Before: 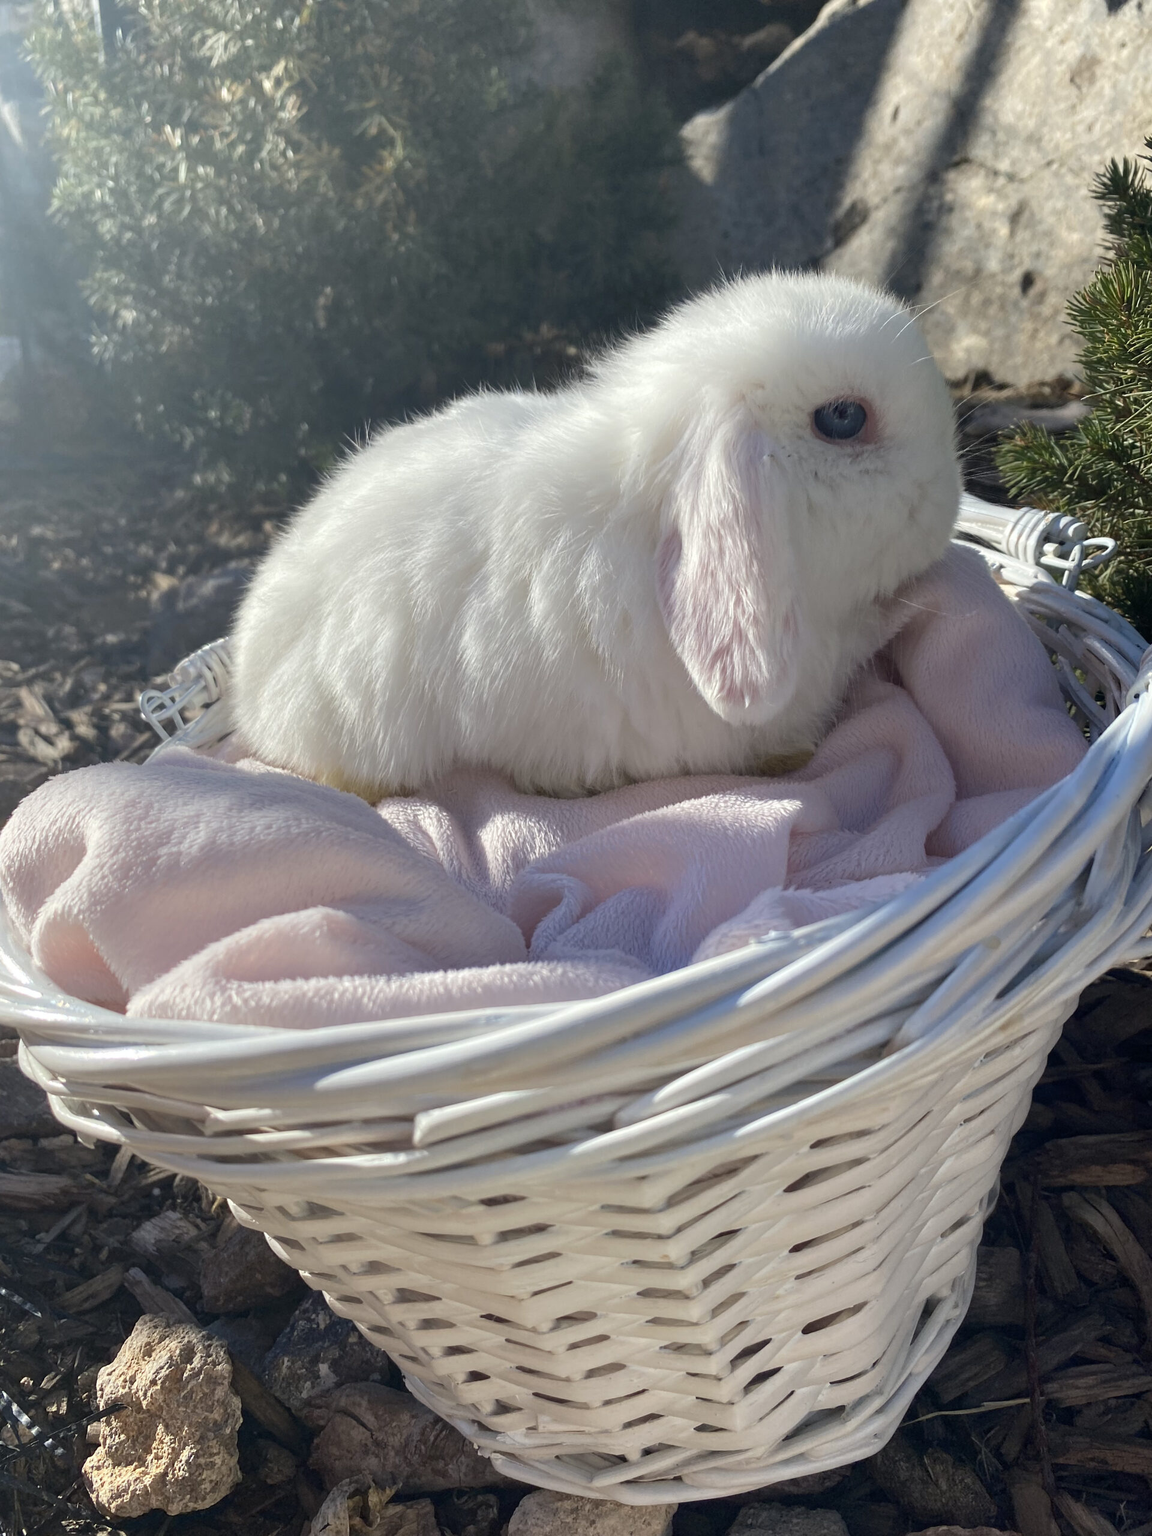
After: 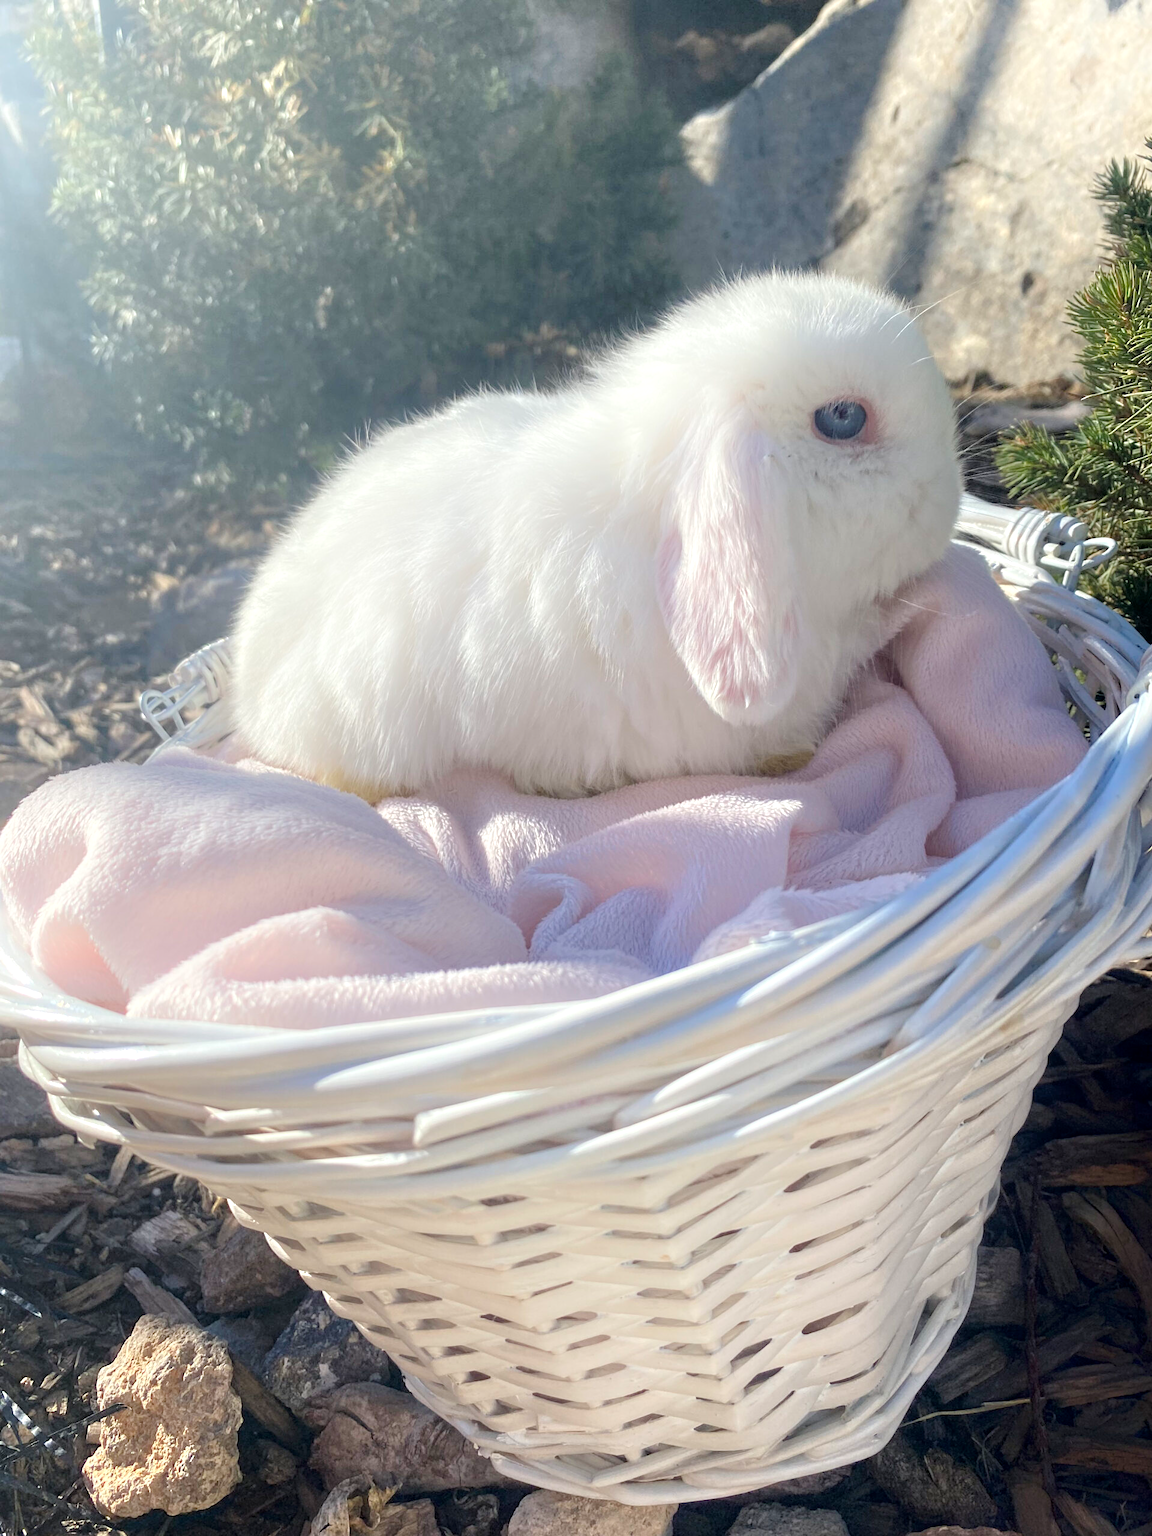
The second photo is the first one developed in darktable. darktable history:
local contrast: highlights 107%, shadows 98%, detail 120%, midtone range 0.2
shadows and highlights: shadows -55.63, highlights 84.47, soften with gaussian
tone equalizer: -7 EV 0.161 EV, -6 EV 0.599 EV, -5 EV 1.19 EV, -4 EV 1.33 EV, -3 EV 1.14 EV, -2 EV 0.6 EV, -1 EV 0.162 EV, mask exposure compensation -0.491 EV
